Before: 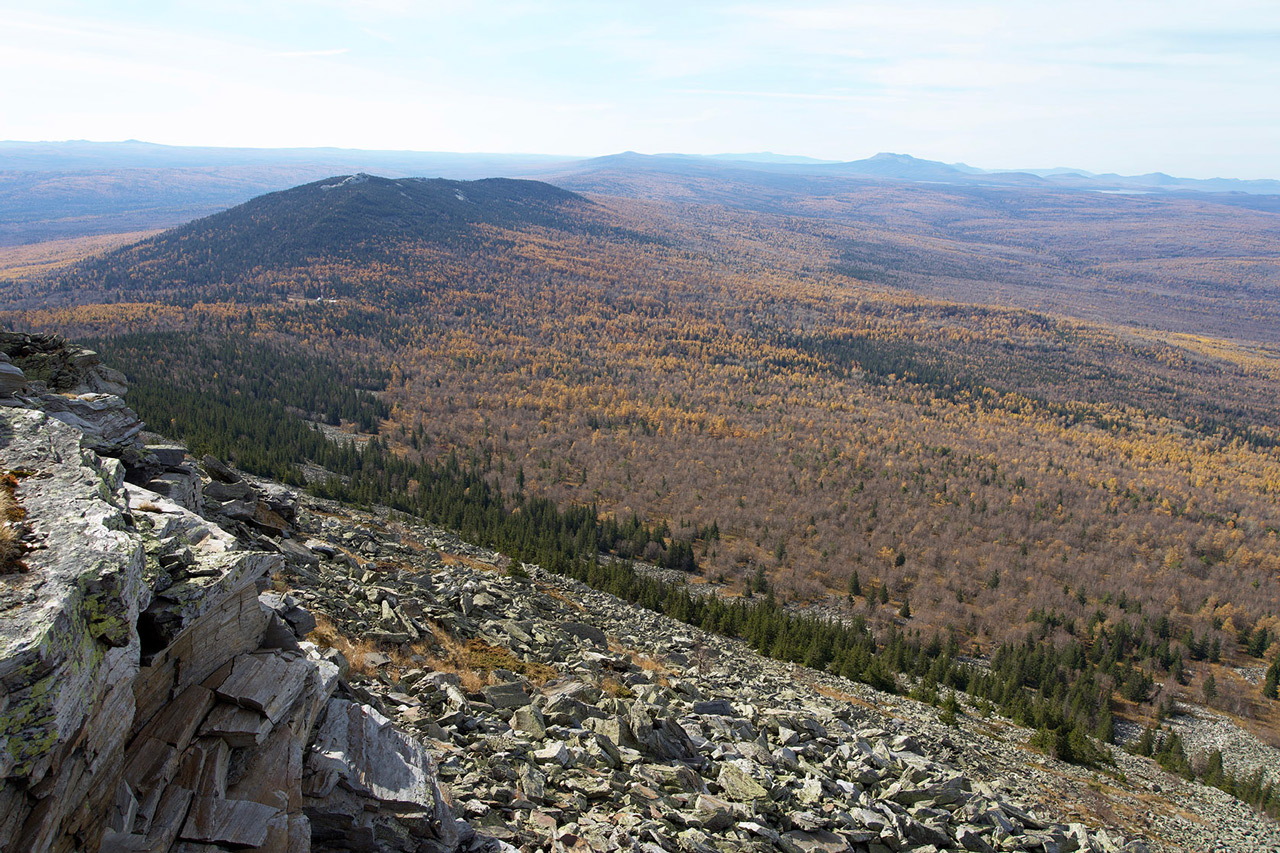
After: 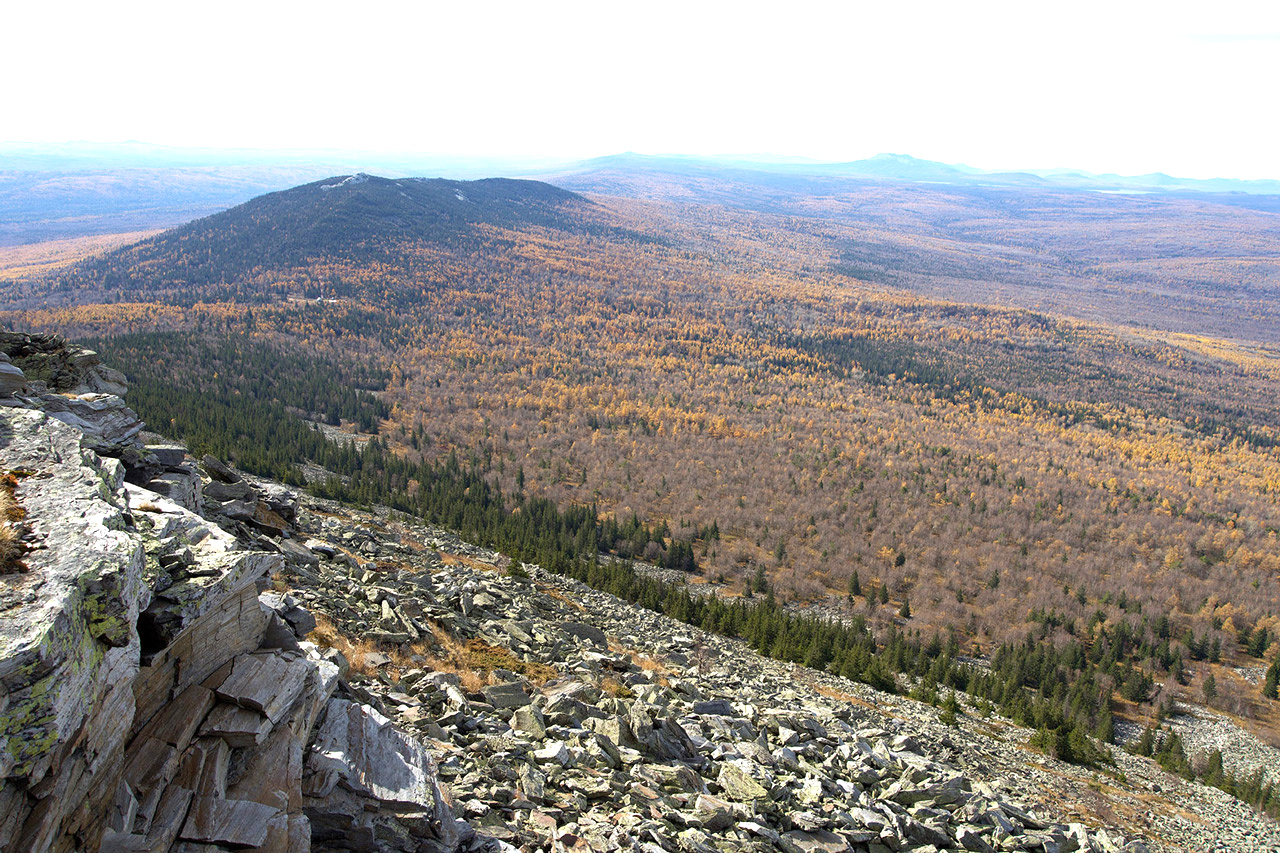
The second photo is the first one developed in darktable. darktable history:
exposure: exposure 0.61 EV, compensate highlight preservation false
